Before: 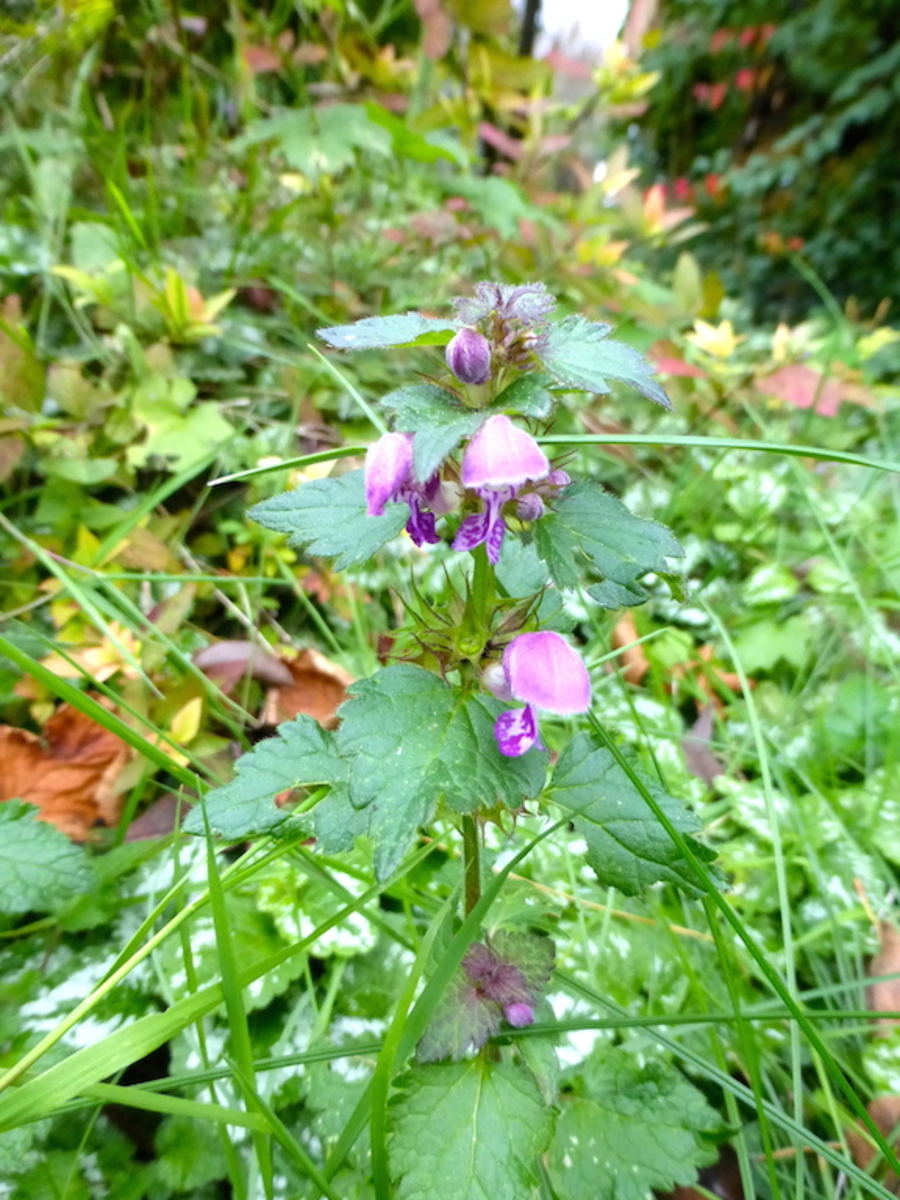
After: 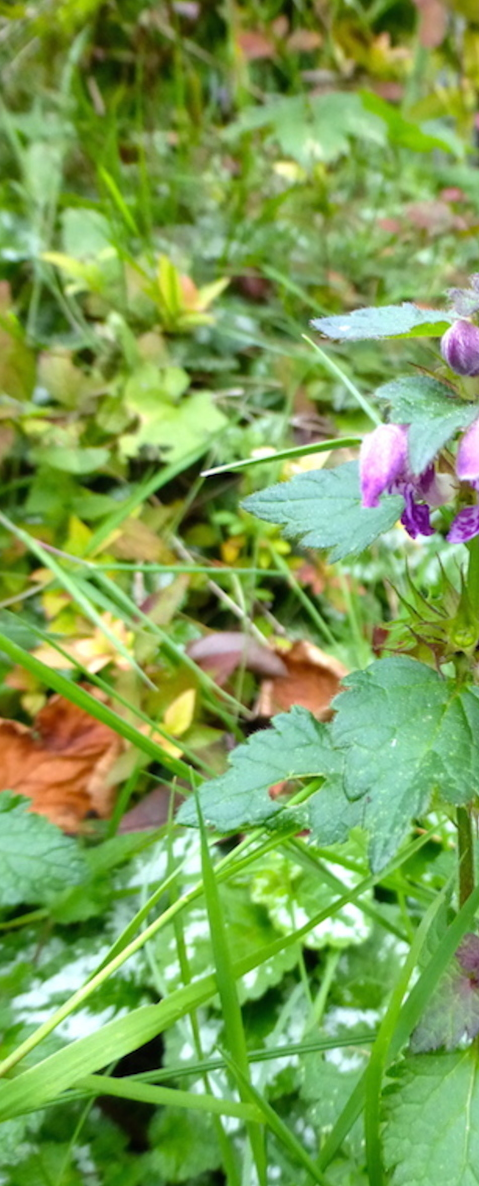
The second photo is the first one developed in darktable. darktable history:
crop: left 0.587%, right 45.588%, bottom 0.086%
rotate and perspective: rotation 0.174°, lens shift (vertical) 0.013, lens shift (horizontal) 0.019, shear 0.001, automatic cropping original format, crop left 0.007, crop right 0.991, crop top 0.016, crop bottom 0.997
